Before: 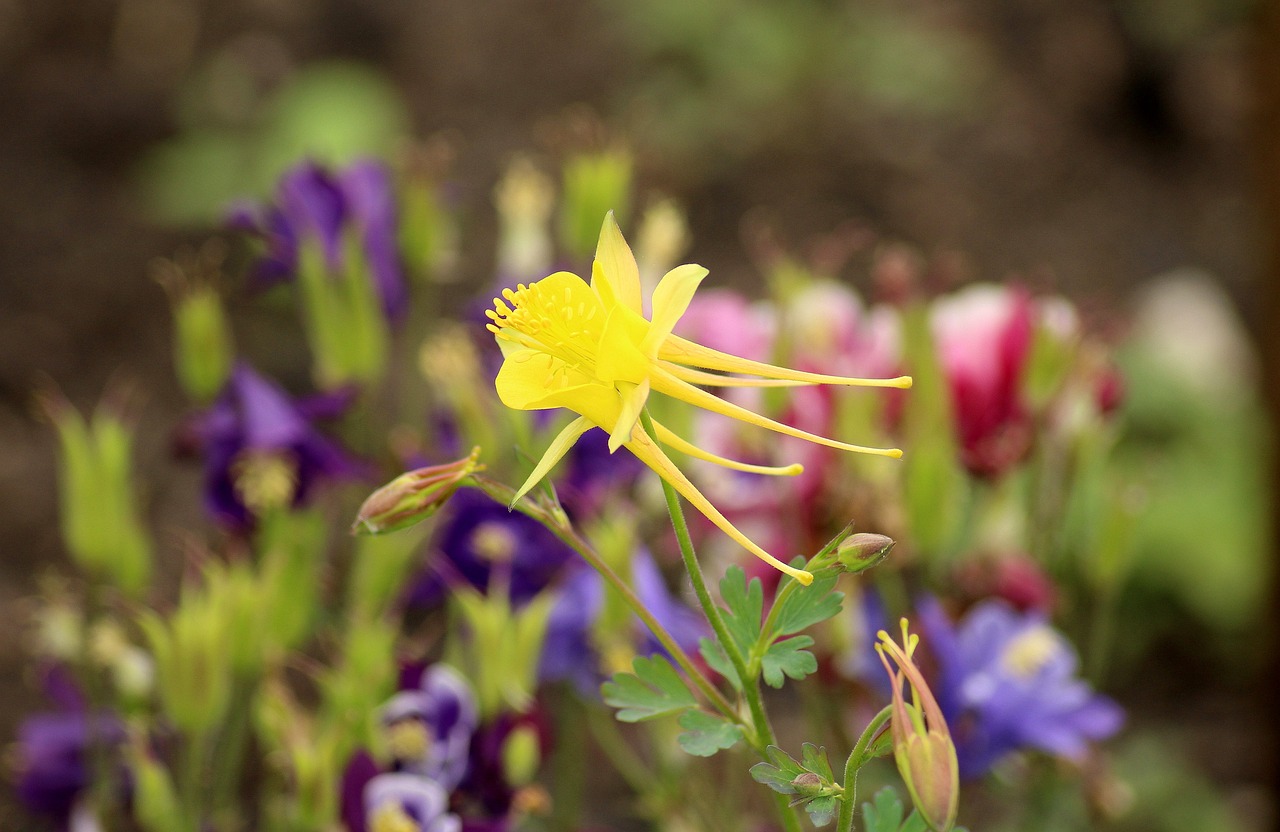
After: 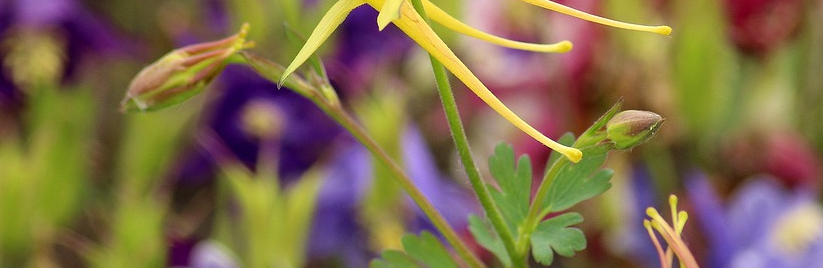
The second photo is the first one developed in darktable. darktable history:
crop: left 18.051%, top 50.882%, right 17.606%, bottom 16.852%
